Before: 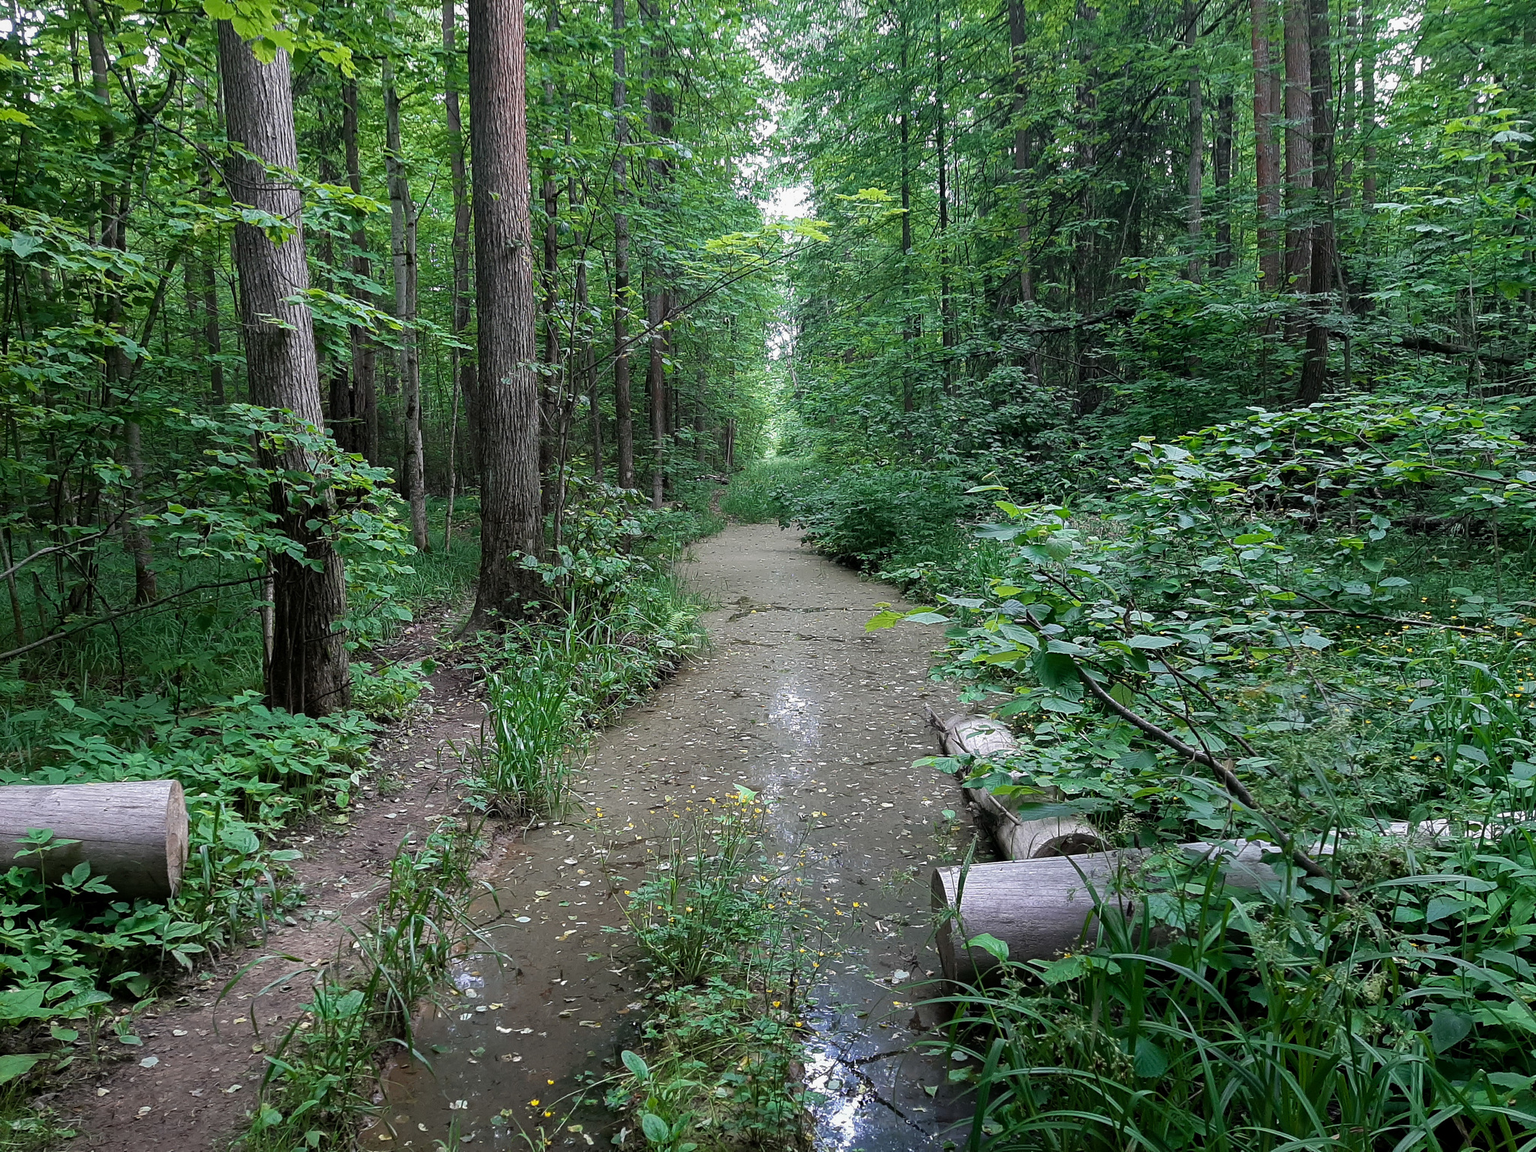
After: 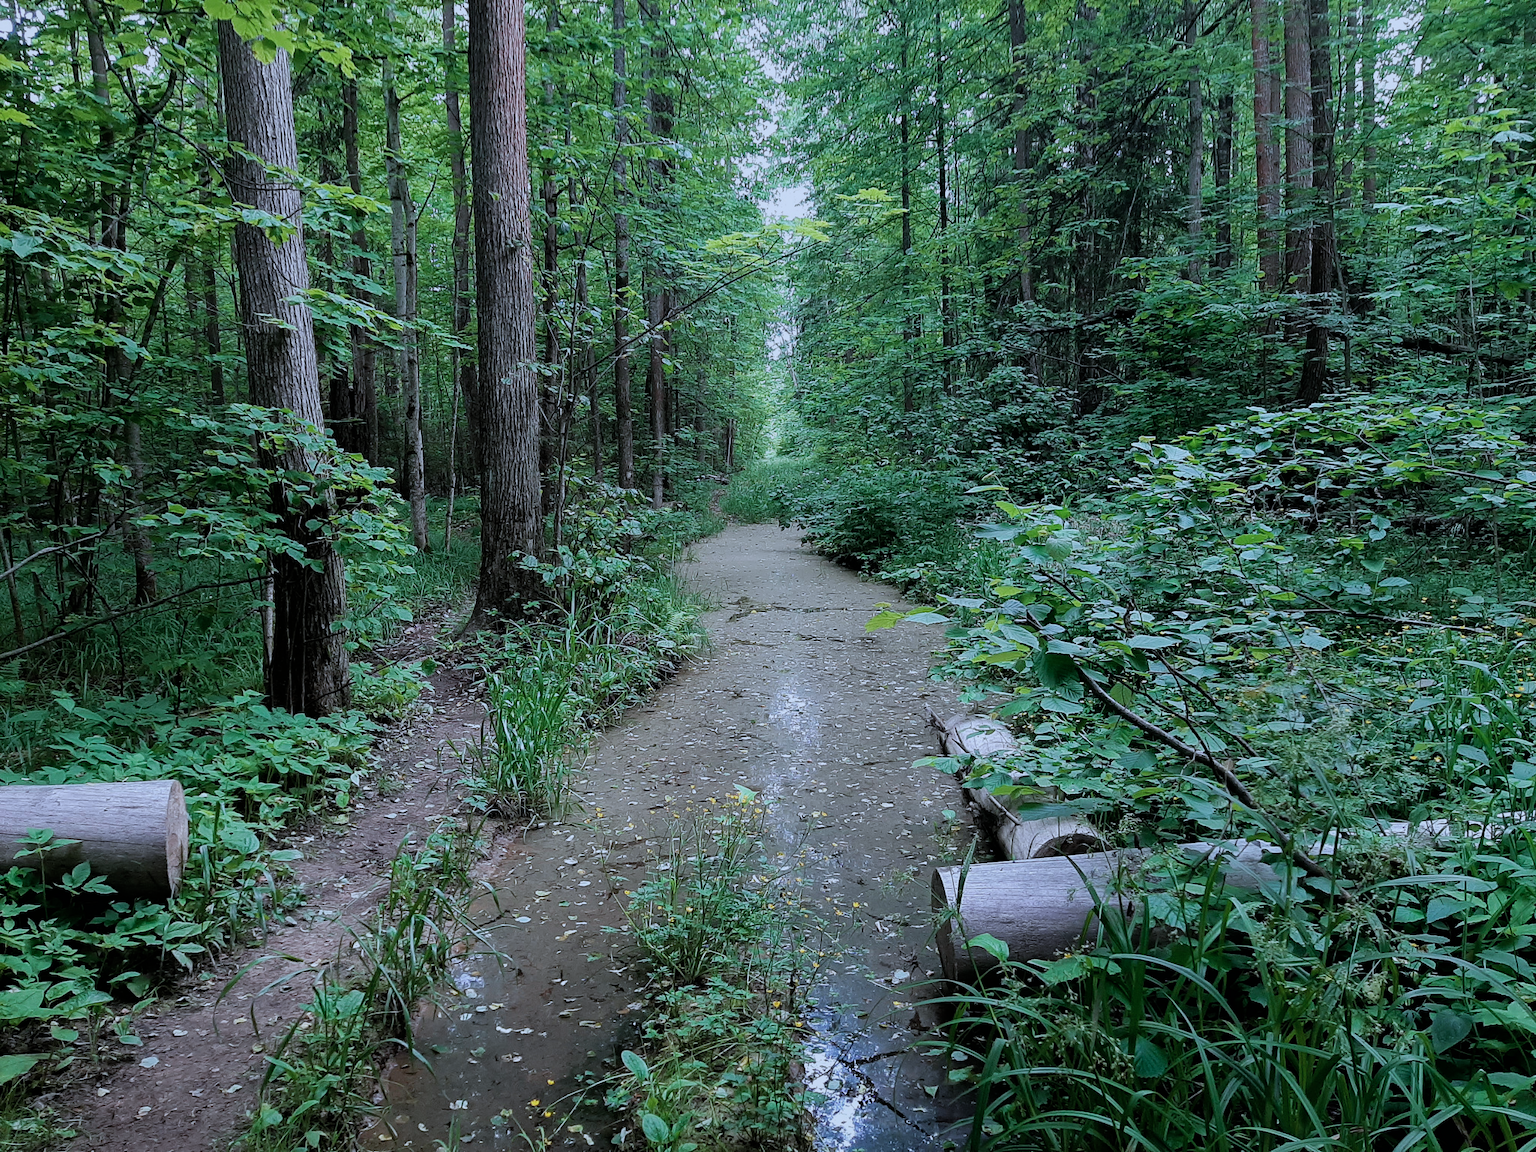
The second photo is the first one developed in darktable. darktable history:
filmic rgb: black relative exposure -8.03 EV, white relative exposure 4.04 EV, hardness 4.15
color correction: highlights a* -2.38, highlights b* -18.32
